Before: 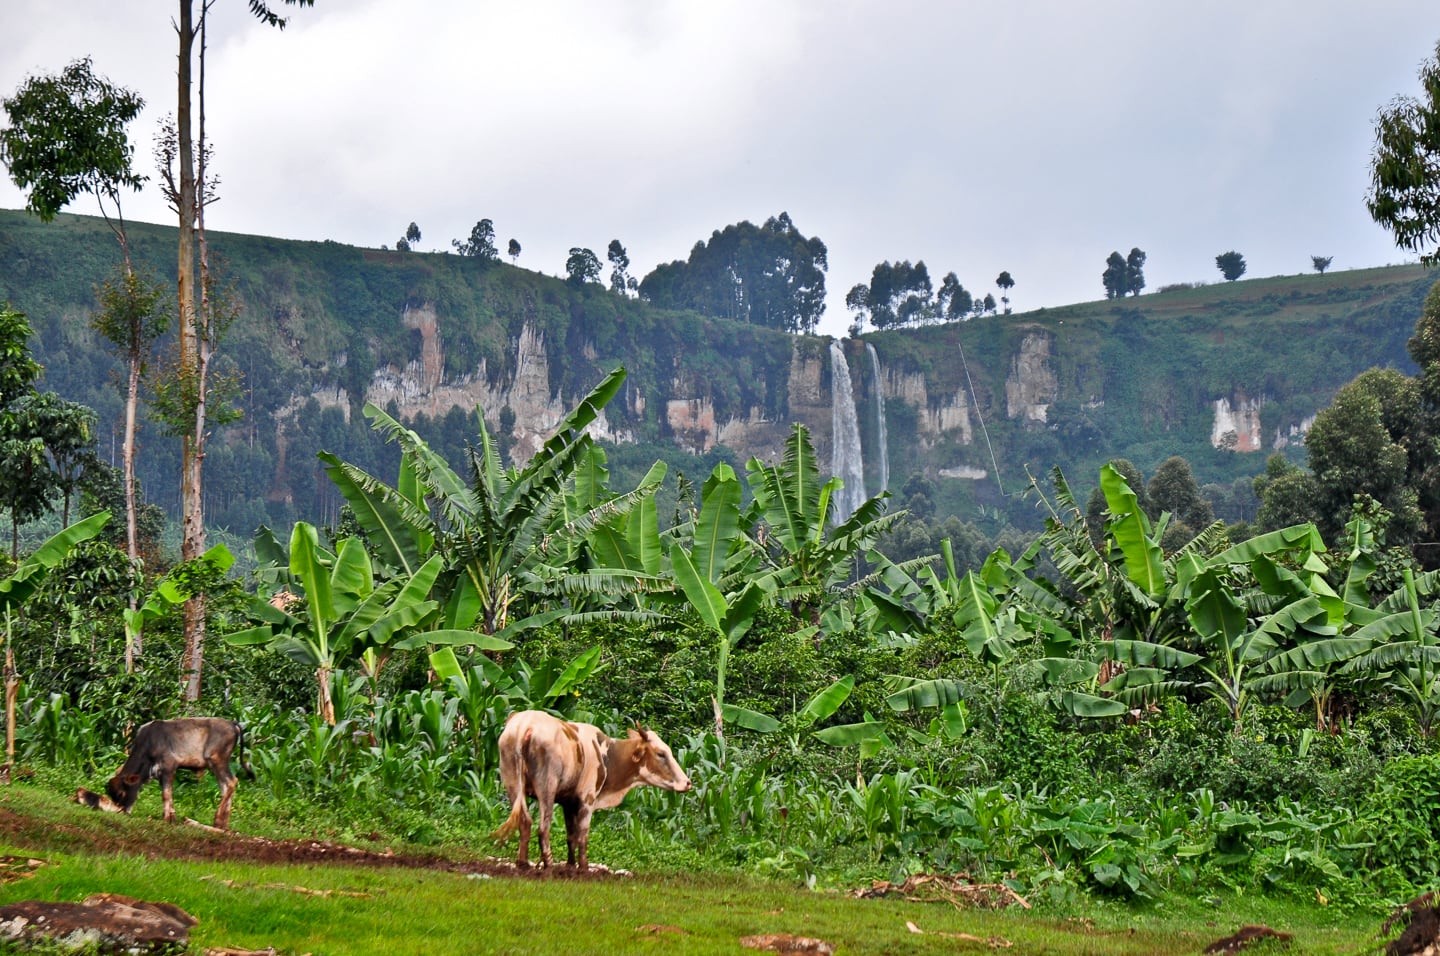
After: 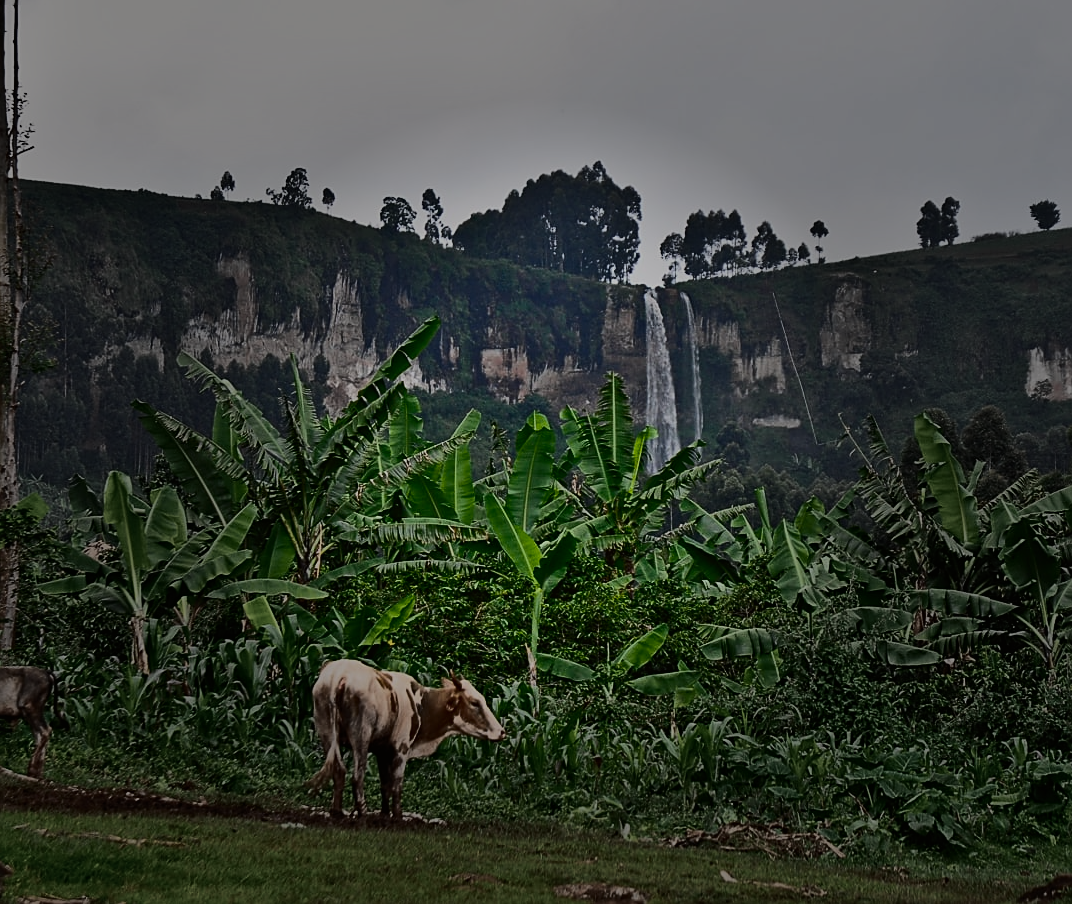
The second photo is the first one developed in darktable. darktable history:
vignetting: fall-off start 31.14%, fall-off radius 35%
sharpen: on, module defaults
tone equalizer: -8 EV -1.99 EV, -7 EV -1.98 EV, -6 EV -1.99 EV, -5 EV -2 EV, -4 EV -1.98 EV, -3 EV -1.98 EV, -2 EV -1.98 EV, -1 EV -1.63 EV, +0 EV -1.99 EV, luminance estimator HSV value / RGB max
crop and rotate: left 12.974%, top 5.372%, right 12.576%
tone curve: curves: ch0 [(0, 0.011) (0.104, 0.085) (0.236, 0.234) (0.398, 0.507) (0.472, 0.62) (0.641, 0.773) (0.835, 0.883) (1, 0.961)]; ch1 [(0, 0) (0.353, 0.344) (0.43, 0.401) (0.479, 0.476) (0.502, 0.504) (0.54, 0.542) (0.602, 0.613) (0.638, 0.668) (0.693, 0.727) (1, 1)]; ch2 [(0, 0) (0.34, 0.314) (0.434, 0.43) (0.5, 0.506) (0.528, 0.534) (0.55, 0.567) (0.595, 0.613) (0.644, 0.729) (1, 1)], color space Lab, independent channels, preserve colors none
exposure: compensate exposure bias true, compensate highlight preservation false
